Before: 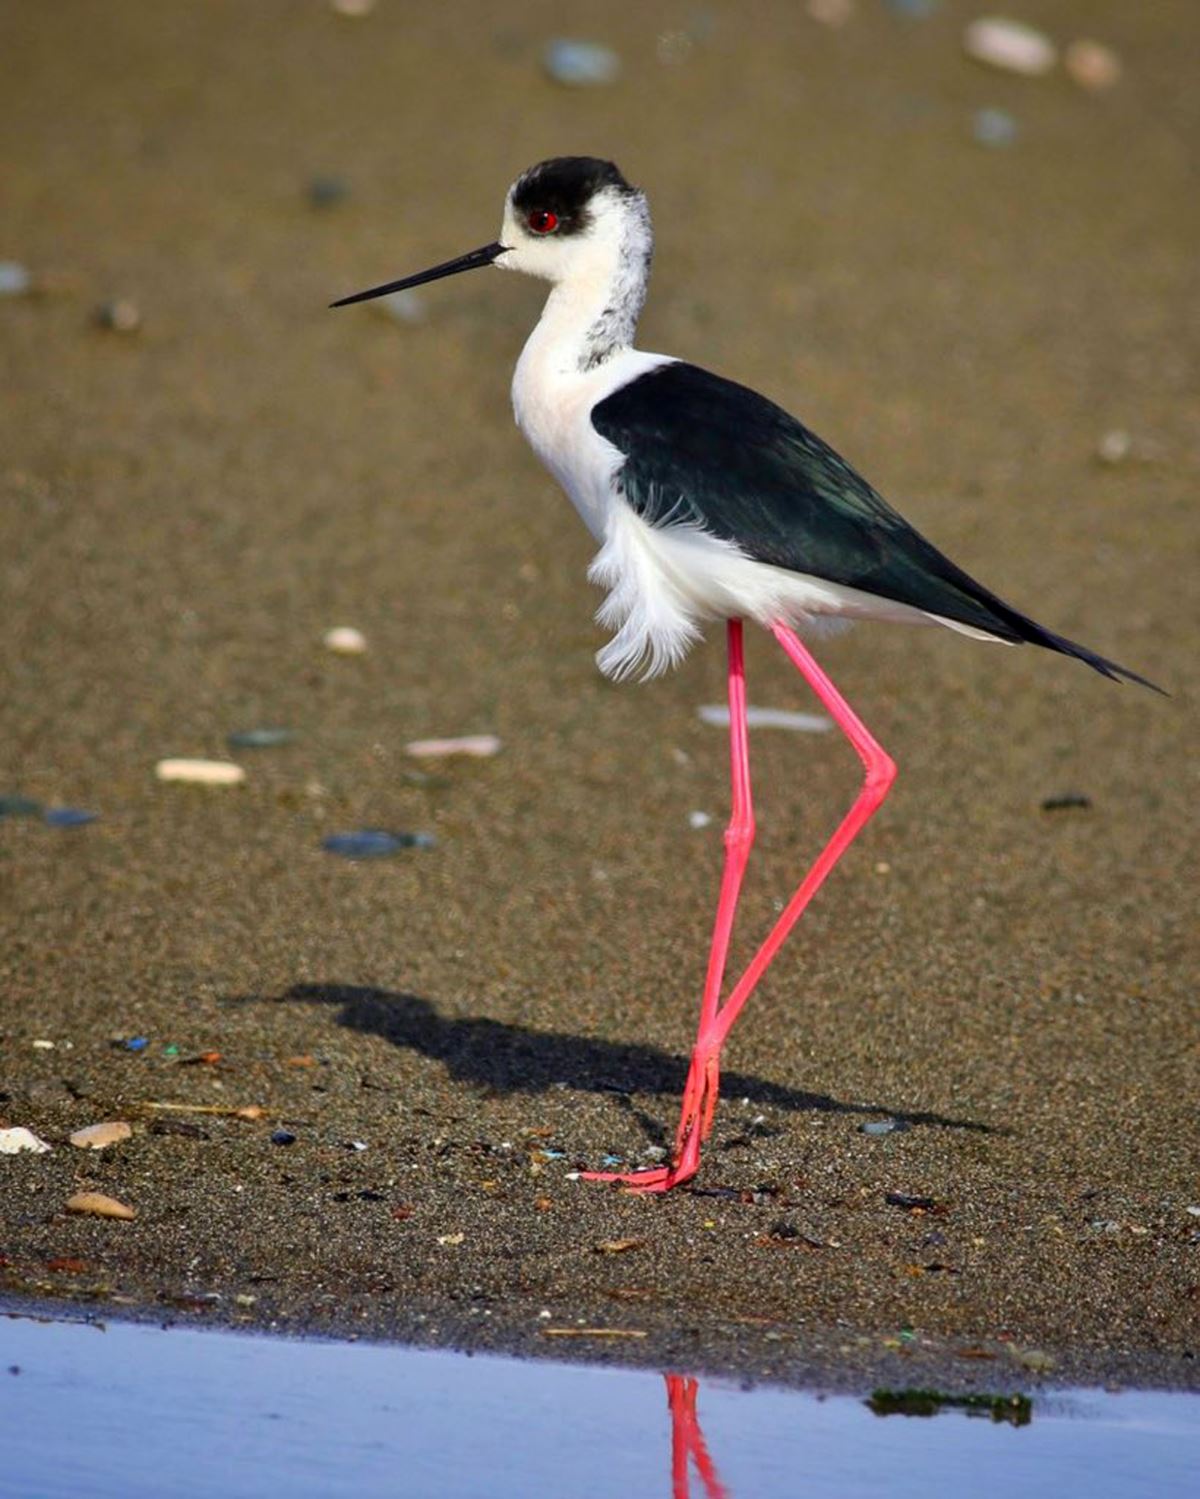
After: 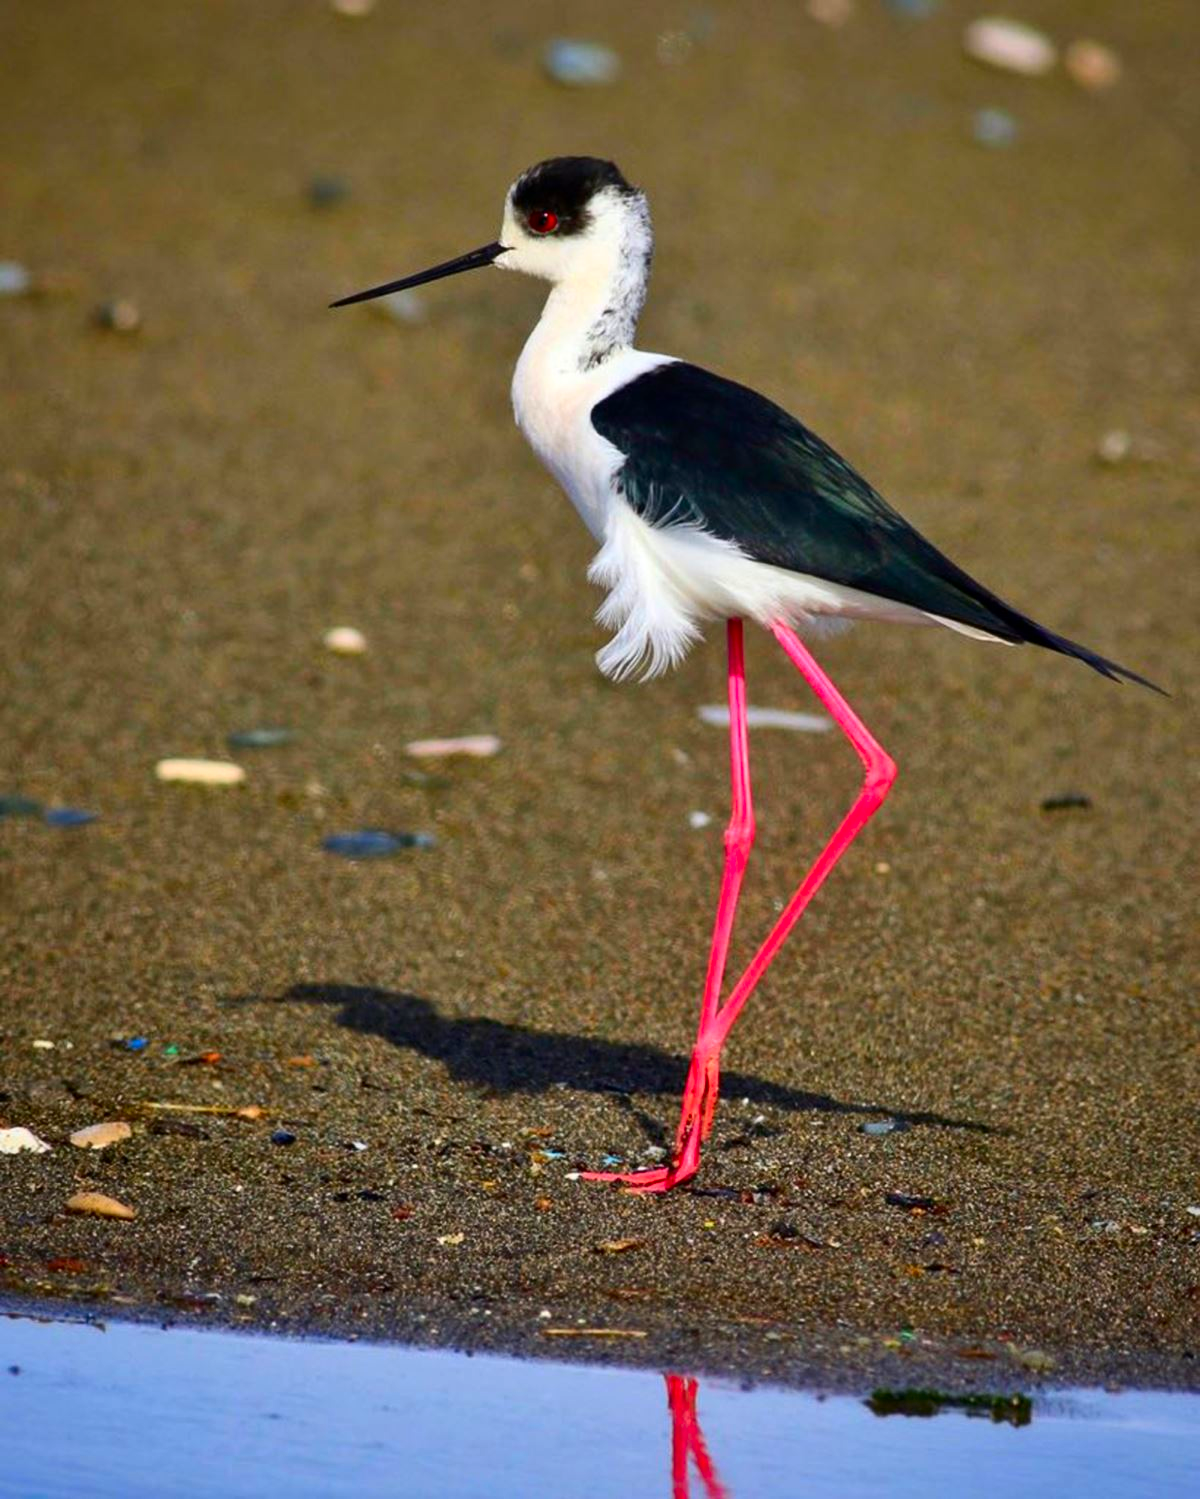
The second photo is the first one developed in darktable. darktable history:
contrast brightness saturation: contrast 0.157, saturation 0.323
